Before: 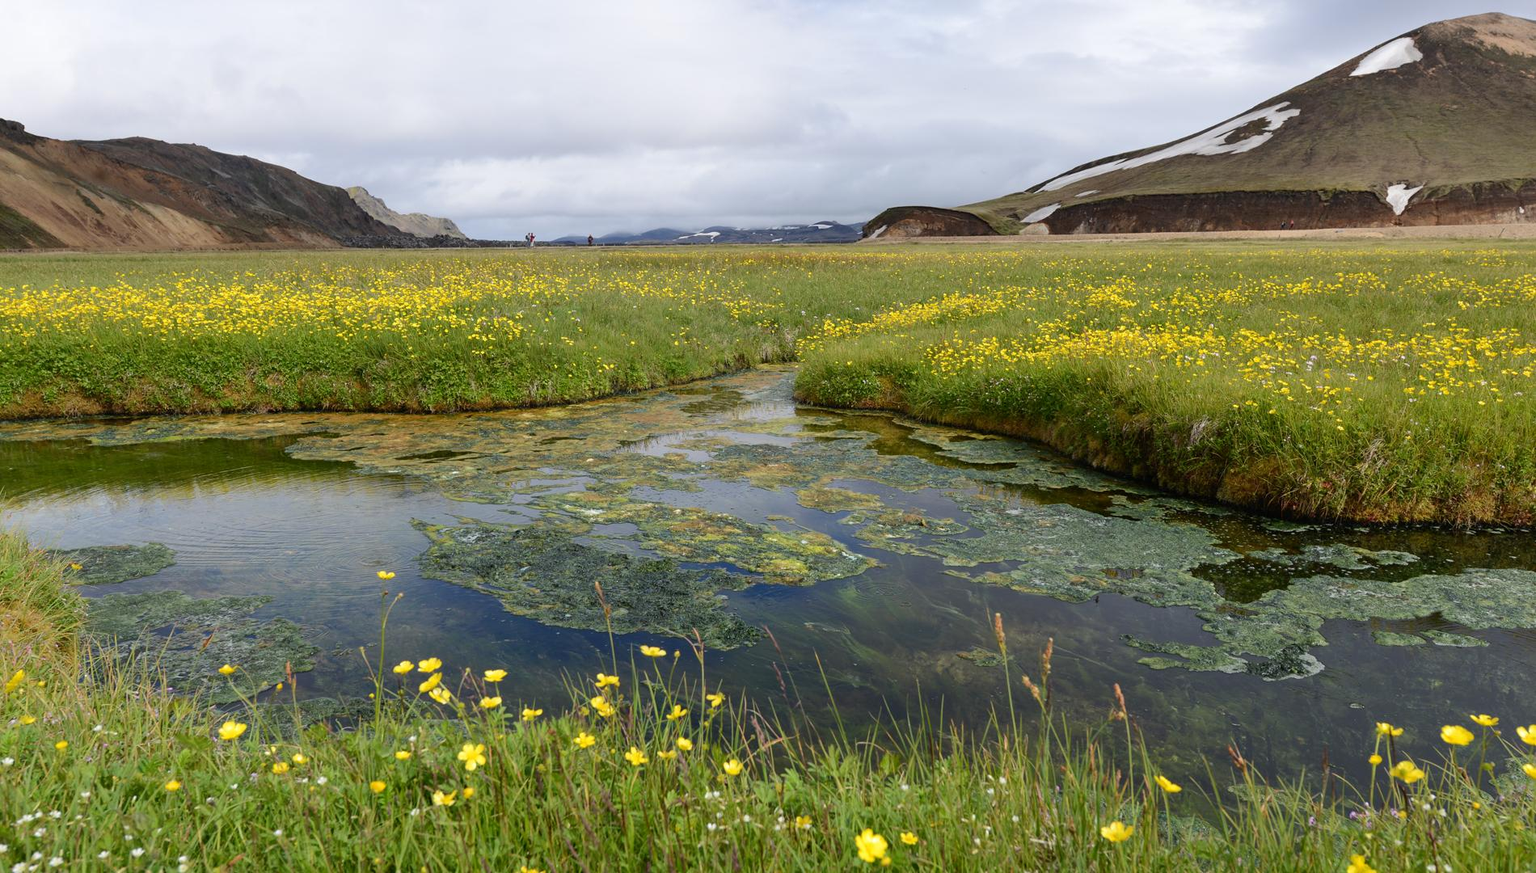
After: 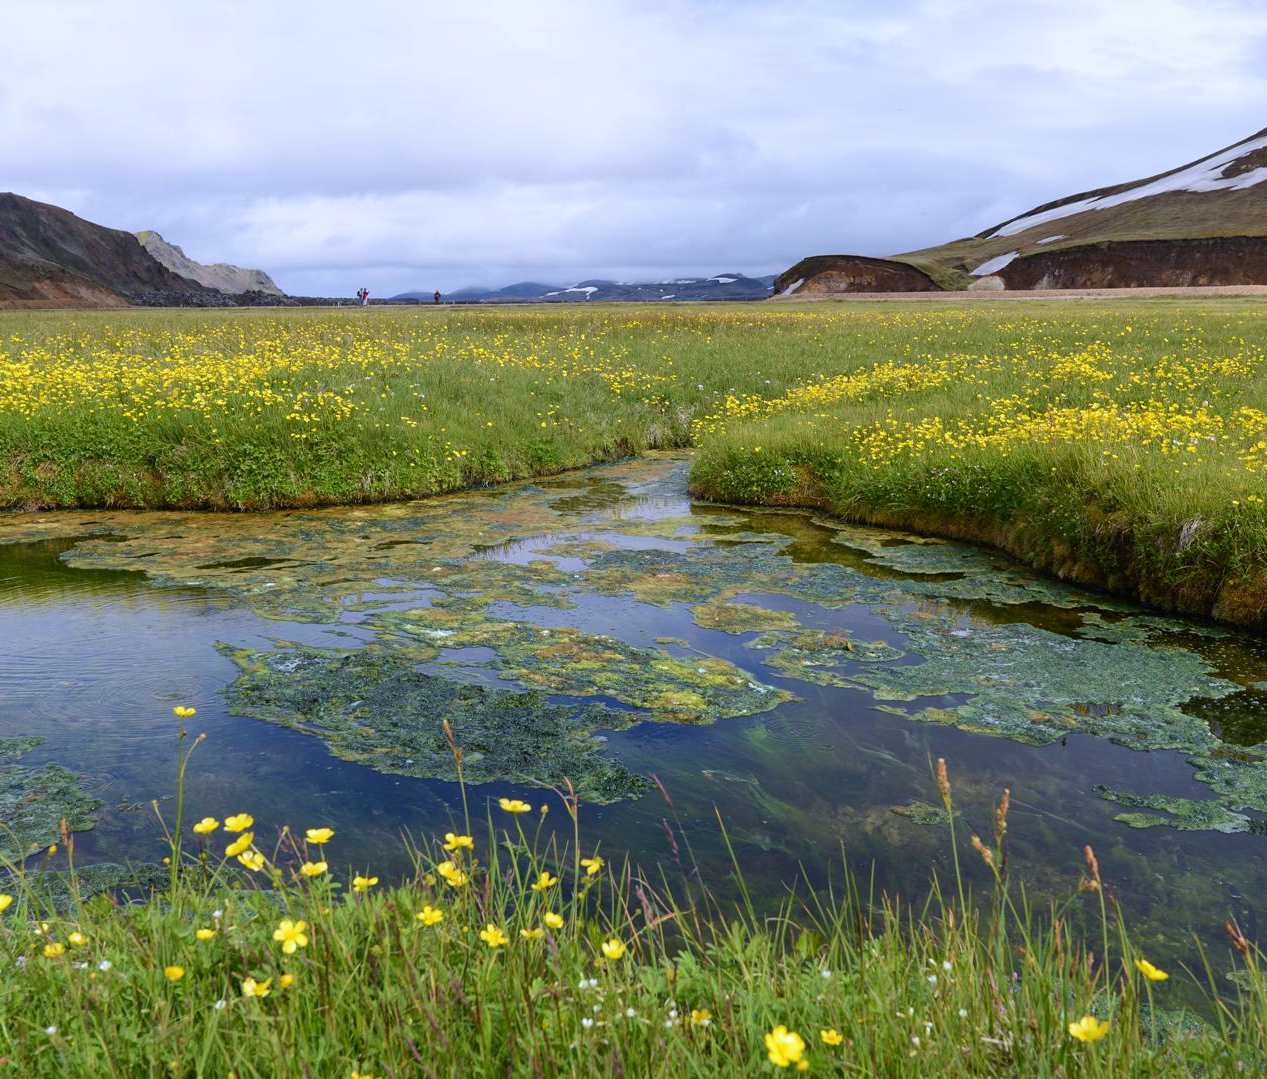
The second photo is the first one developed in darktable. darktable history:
crop and rotate: left 15.446%, right 17.836%
white balance: red 0.967, blue 1.119, emerald 0.756
velvia: on, module defaults
